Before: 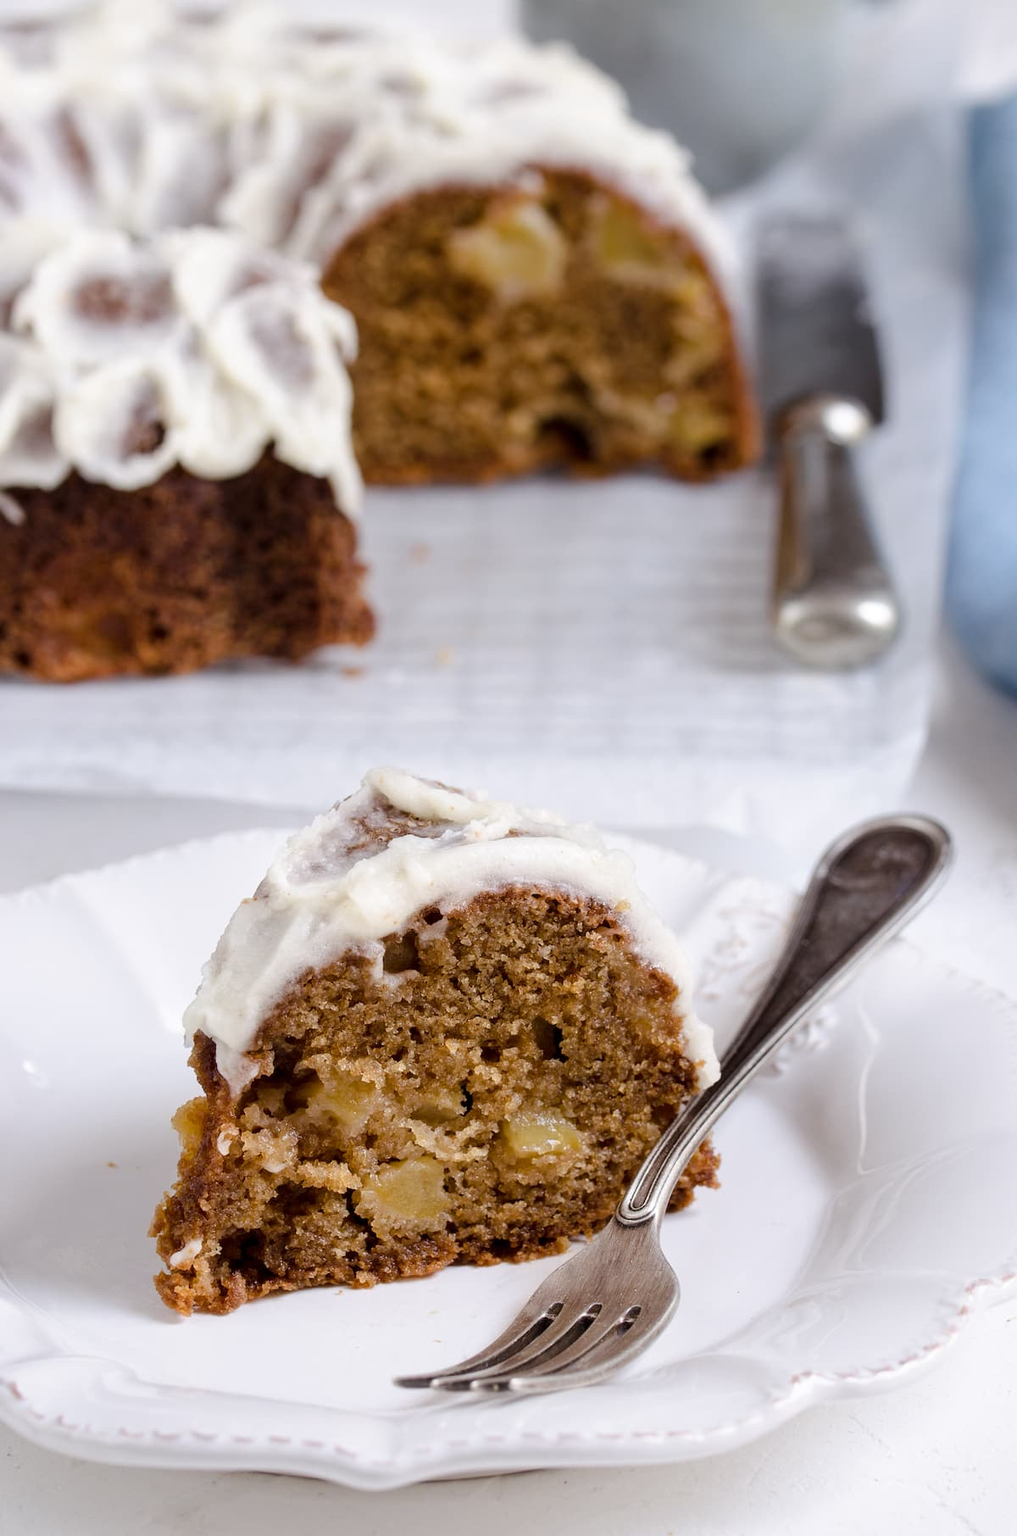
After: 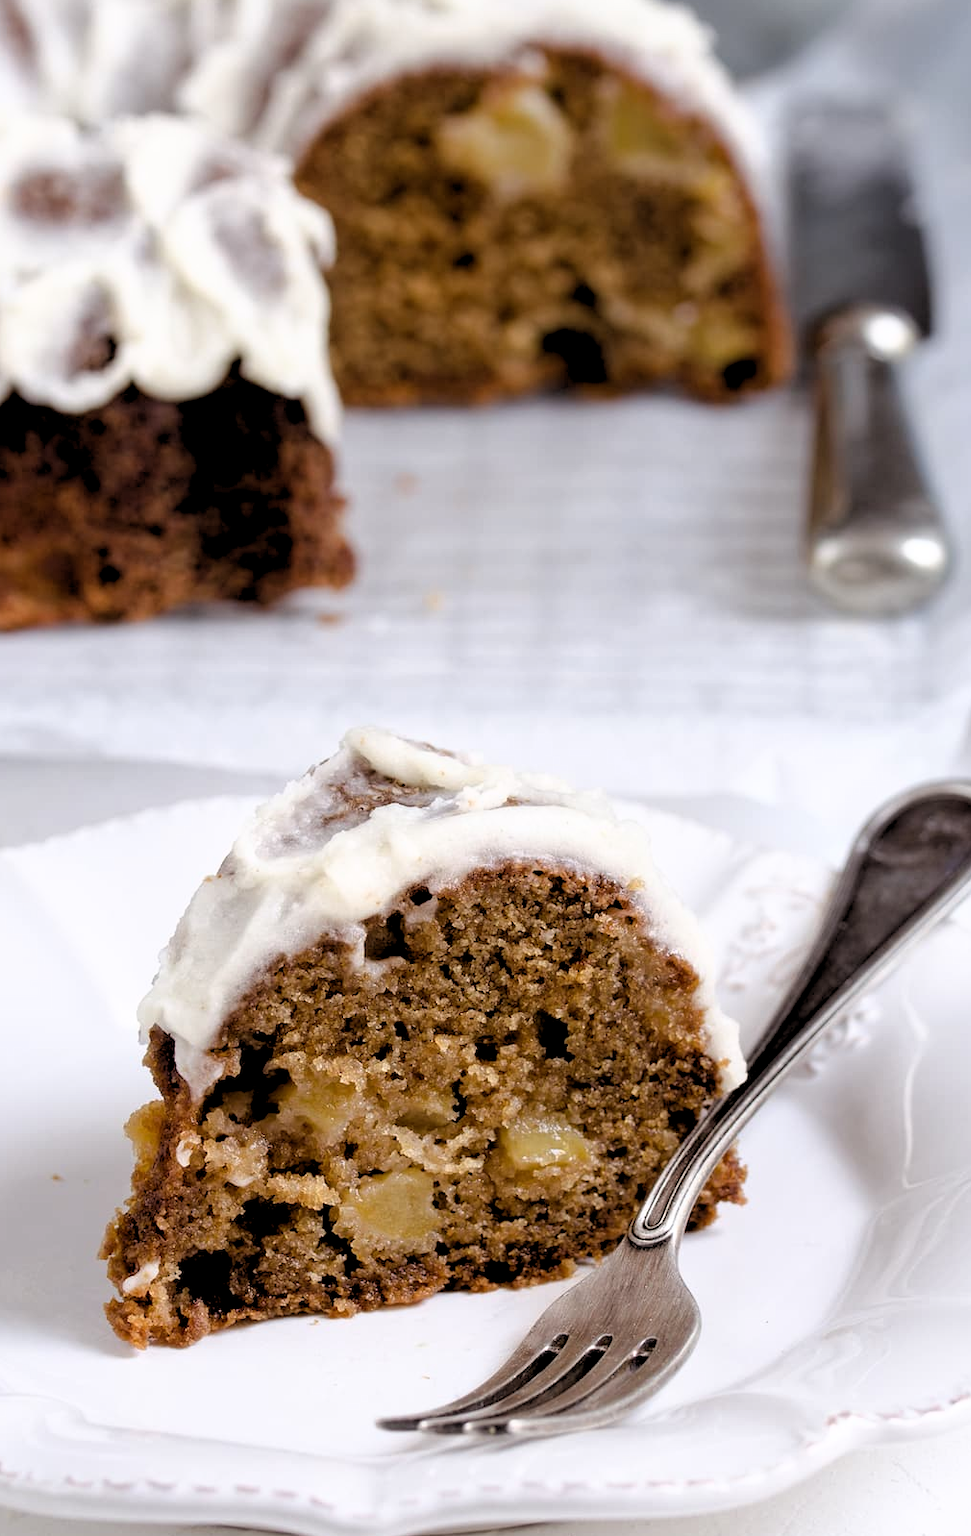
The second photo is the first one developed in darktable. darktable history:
crop: left 6.153%, top 8.232%, right 9.545%, bottom 3.574%
base curve: curves: ch0 [(0.017, 0) (0.425, 0.441) (0.844, 0.933) (1, 1)]
